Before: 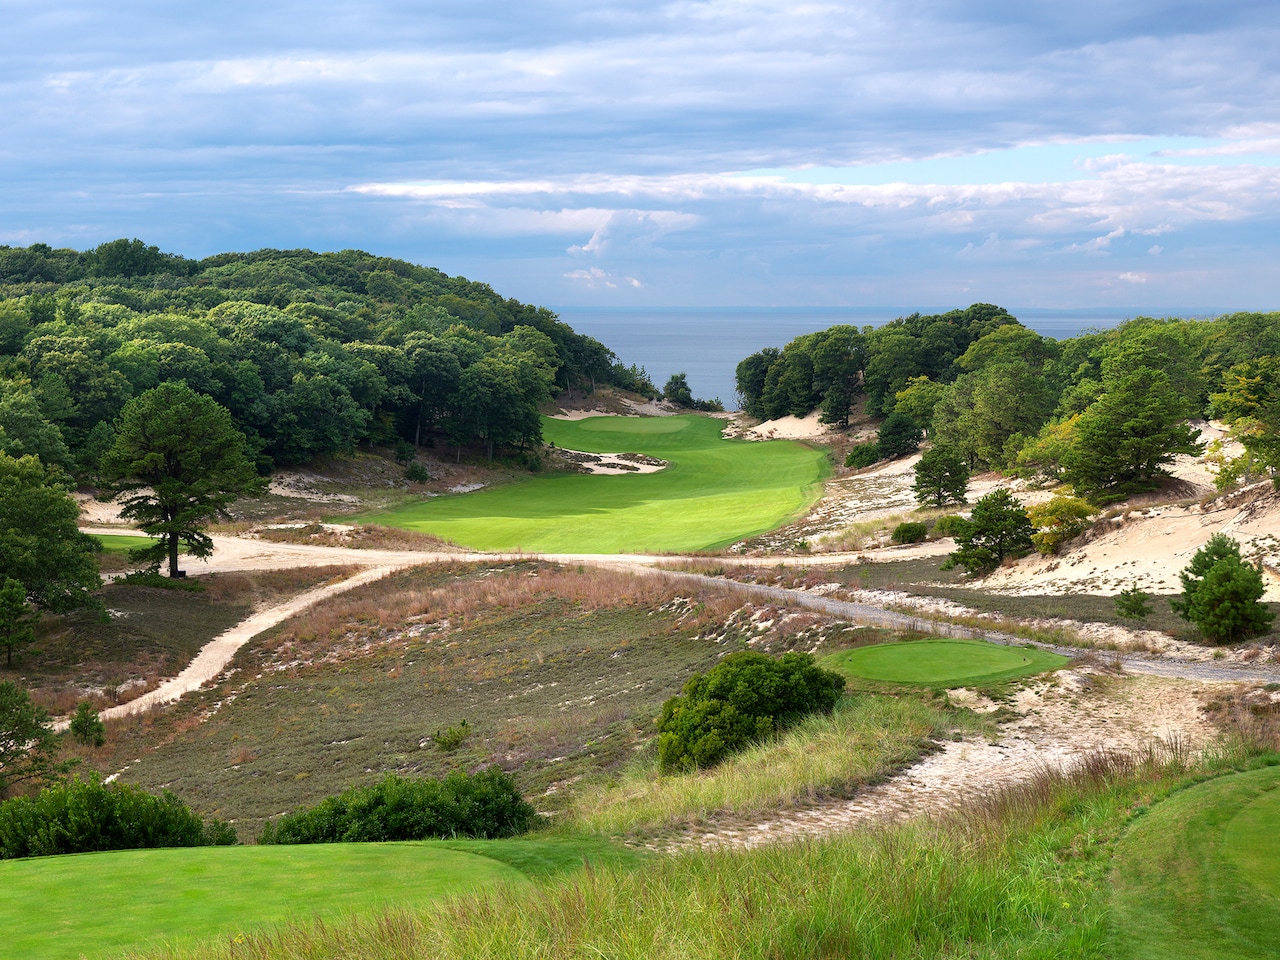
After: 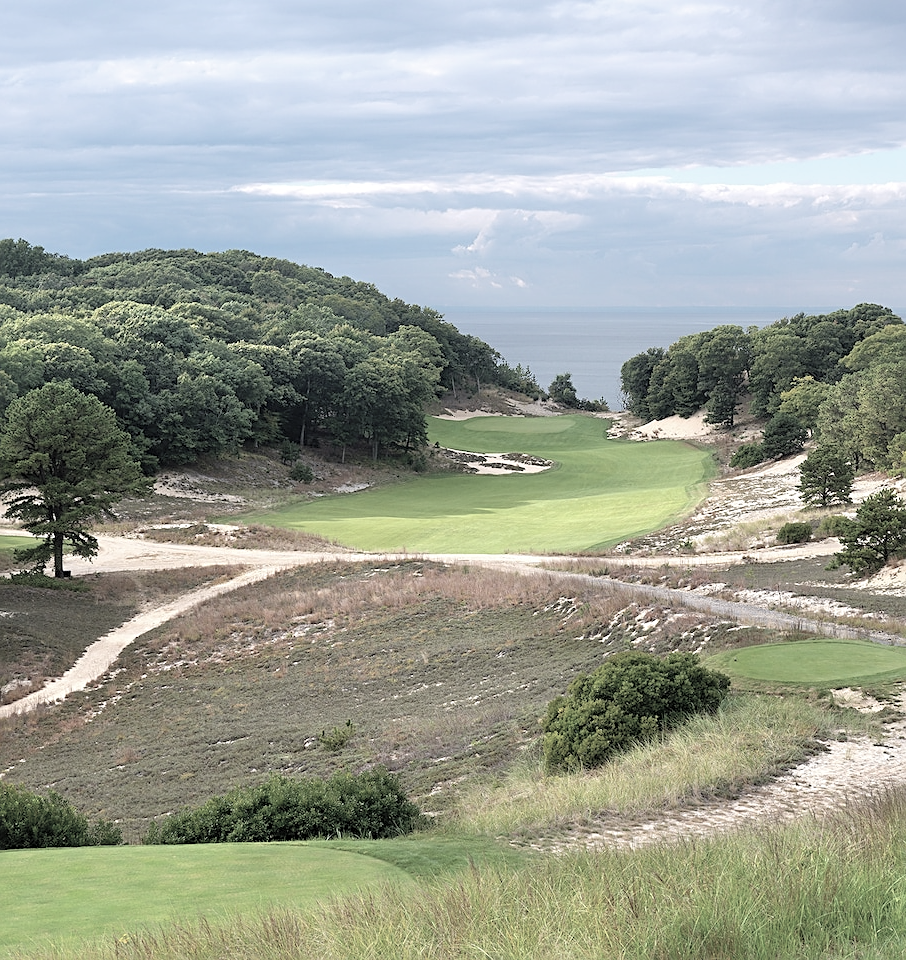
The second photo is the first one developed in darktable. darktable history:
contrast brightness saturation: brightness 0.18, saturation -0.5
sharpen: on, module defaults
crop and rotate: left 9.061%, right 20.142%
